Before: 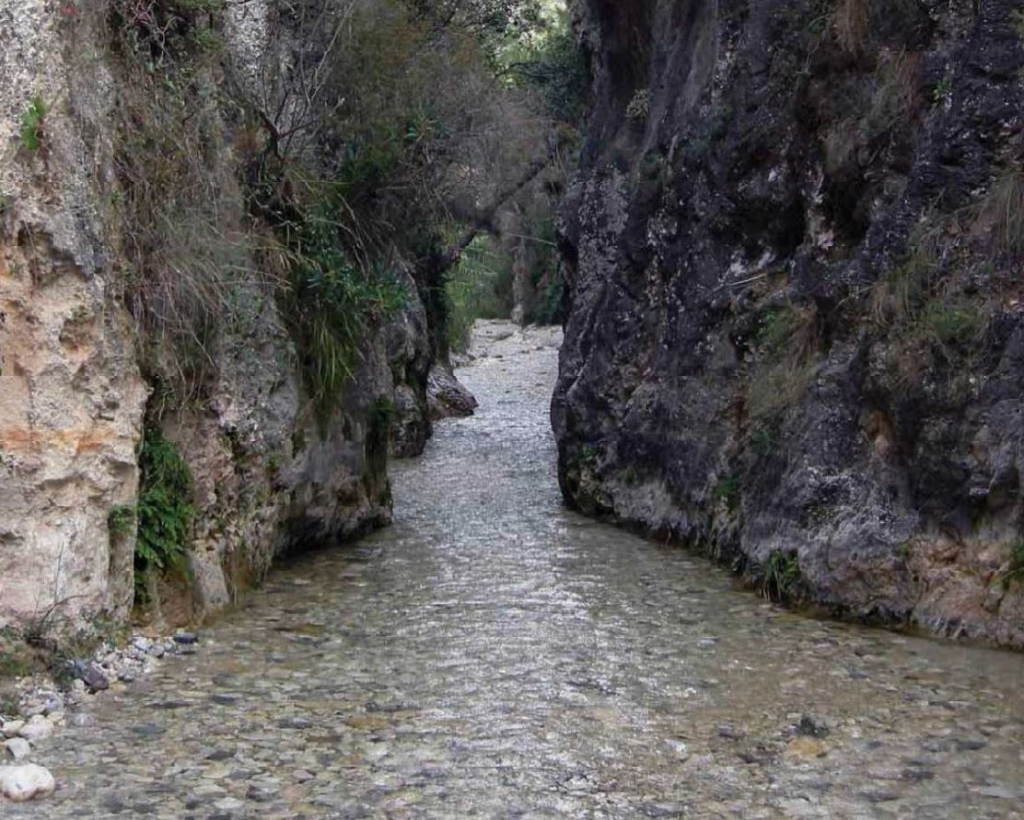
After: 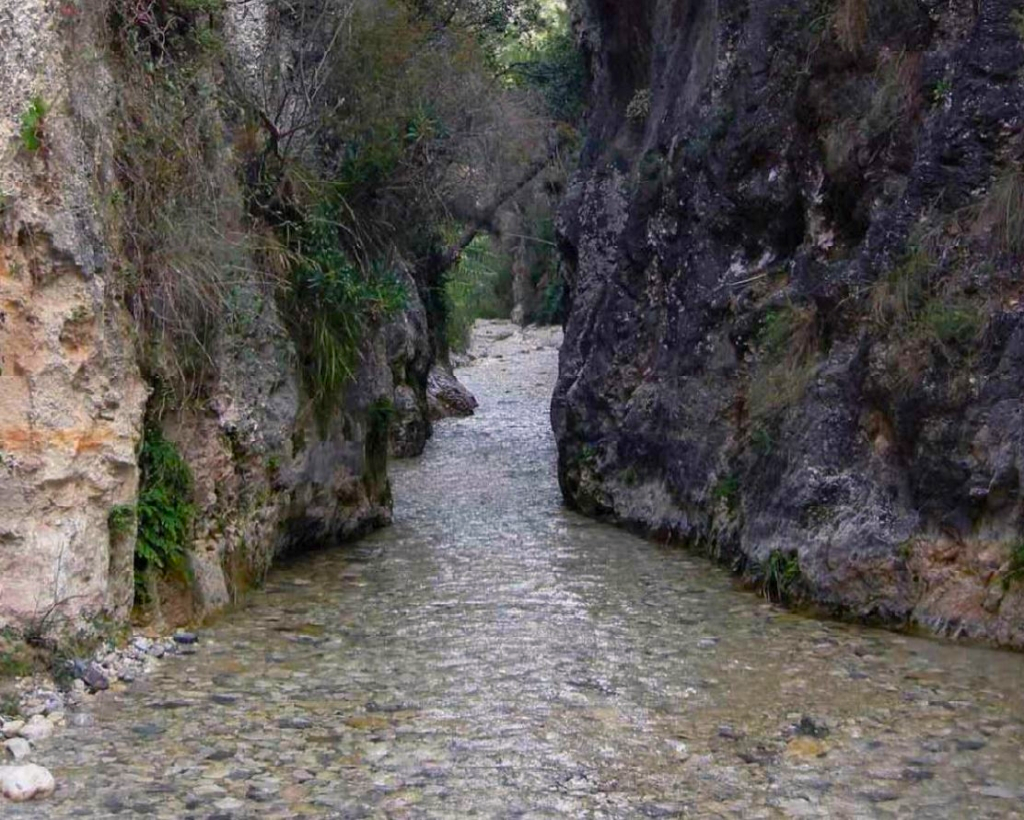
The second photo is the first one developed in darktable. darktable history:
color balance rgb: highlights gain › luminance 0.411%, highlights gain › chroma 0.371%, highlights gain › hue 43.17°, perceptual saturation grading › global saturation 39.5%, global vibrance 2.663%
